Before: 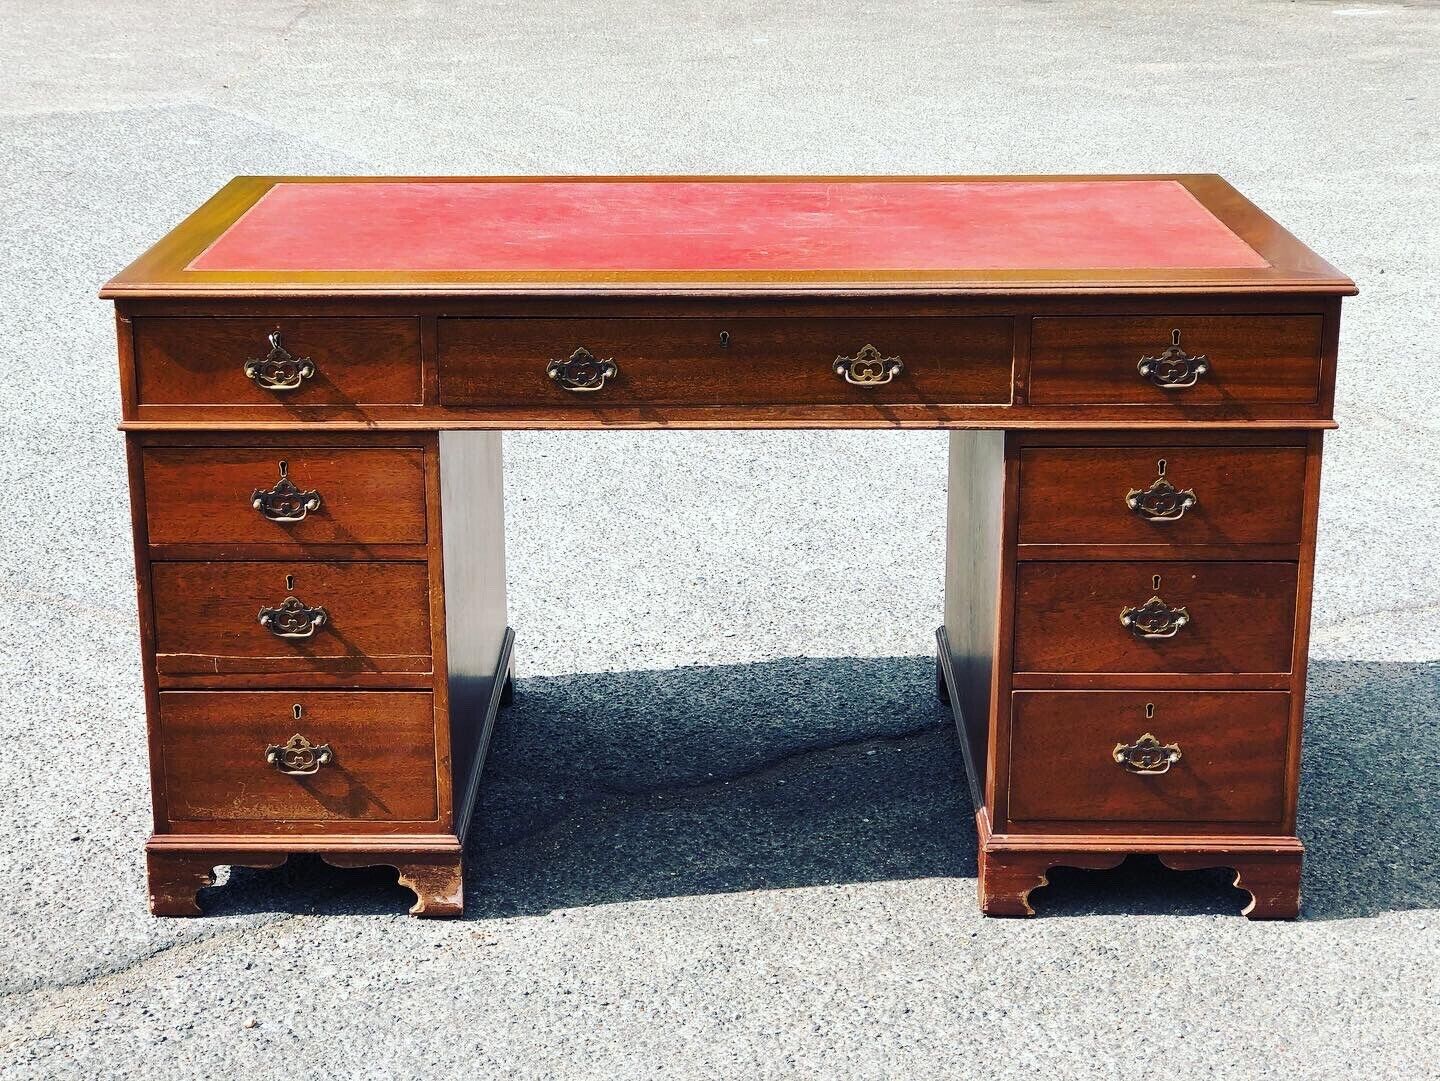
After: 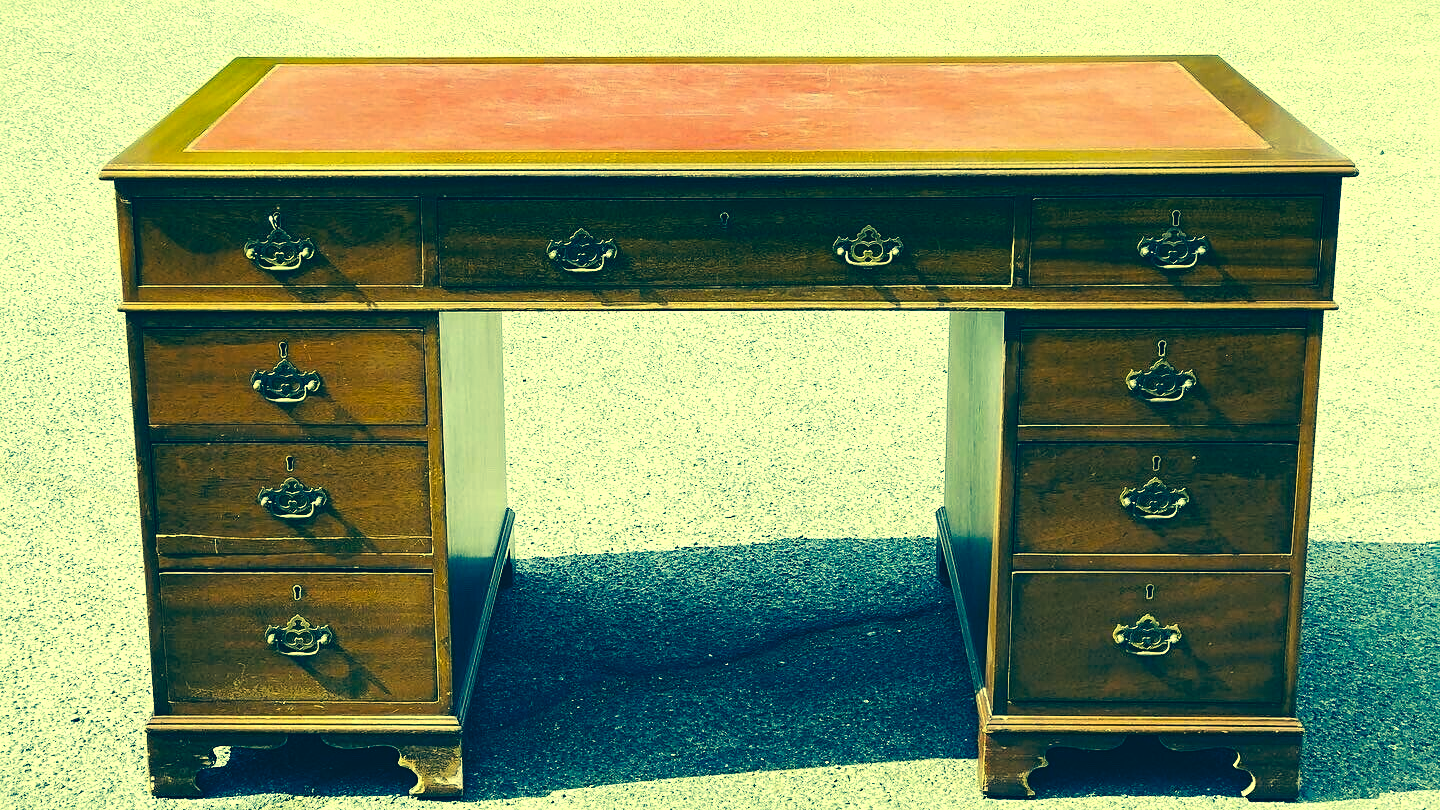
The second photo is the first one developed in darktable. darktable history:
tone equalizer: -8 EV -0.417 EV, -7 EV -0.427 EV, -6 EV -0.351 EV, -5 EV -0.197 EV, -3 EV 0.223 EV, -2 EV 0.342 EV, -1 EV 0.397 EV, +0 EV 0.409 EV
sharpen: amount 0.21
crop: top 11.059%, bottom 13.955%
color correction: highlights a* -15.75, highlights b* 39.95, shadows a* -39.99, shadows b* -26.67
